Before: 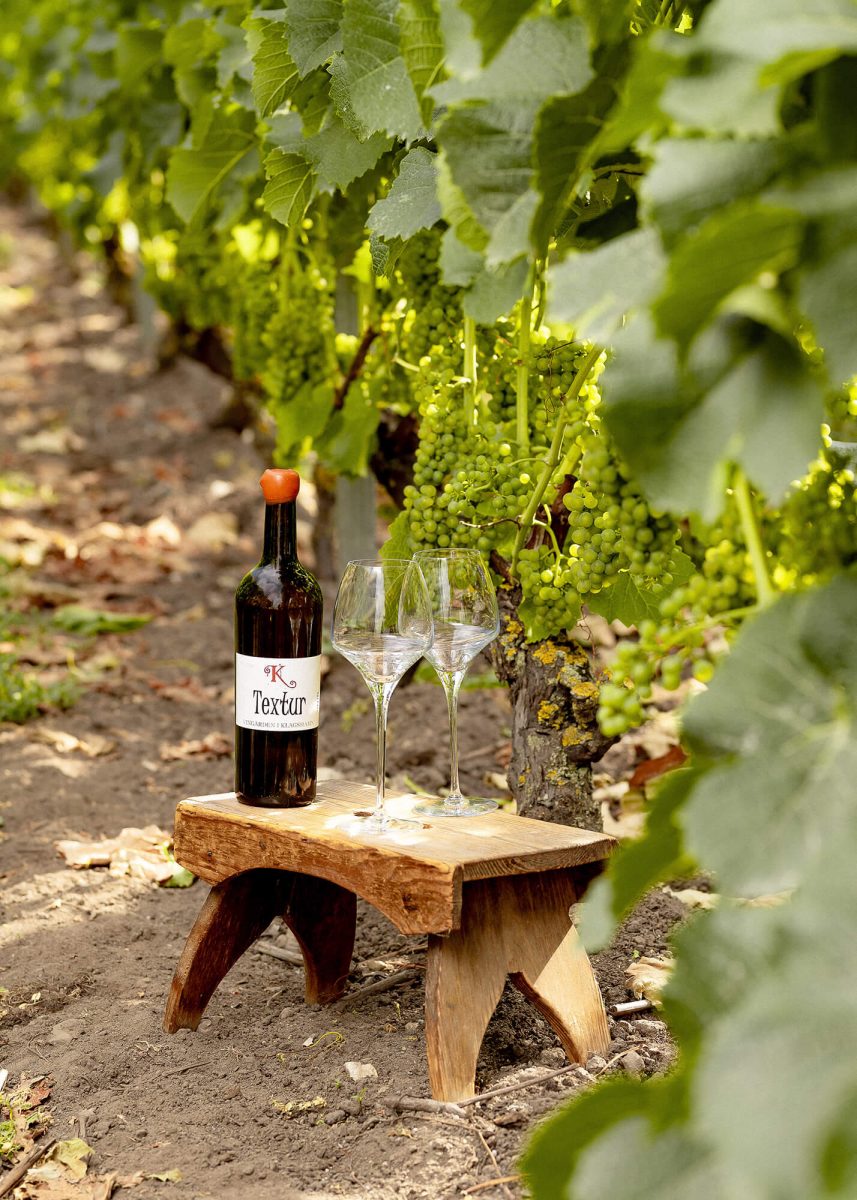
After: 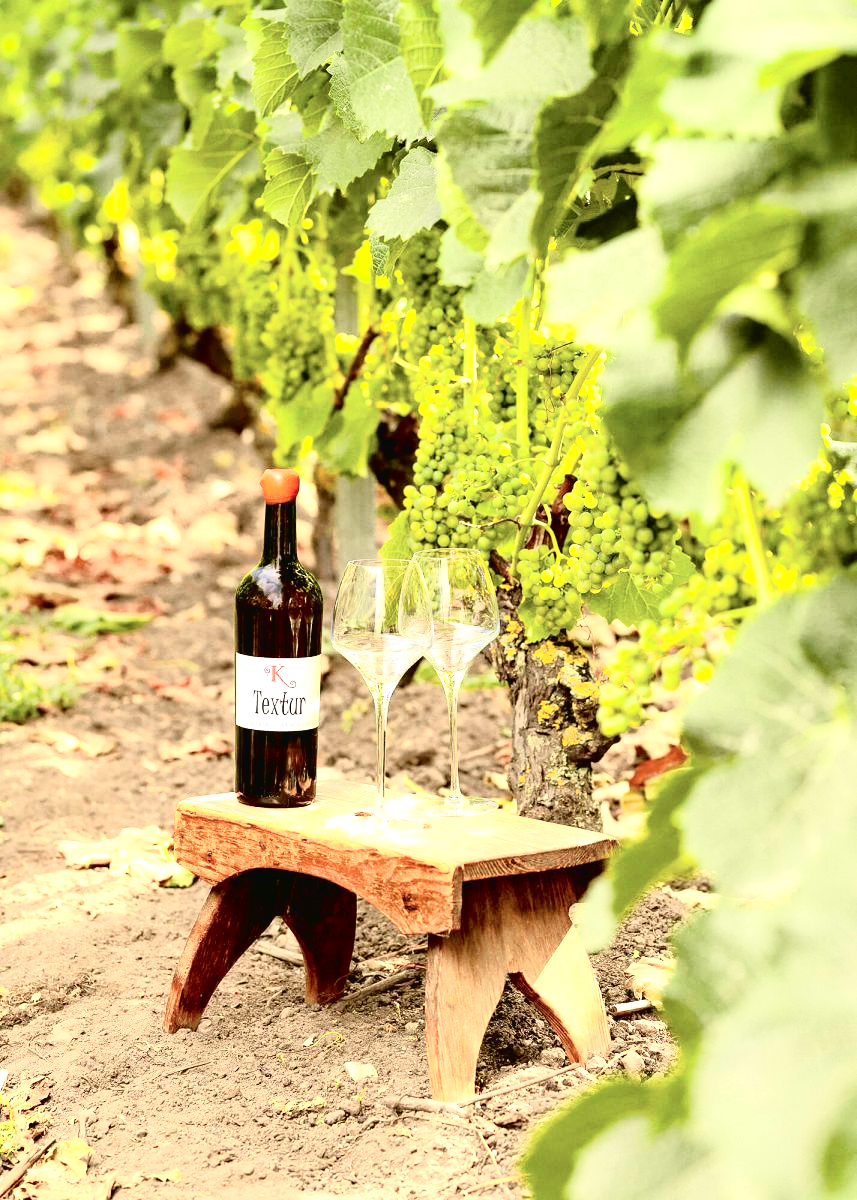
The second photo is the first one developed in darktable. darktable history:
exposure: black level correction 0.001, exposure 1.05 EV, compensate exposure bias true, compensate highlight preservation false
tone curve: curves: ch0 [(0, 0.023) (0.087, 0.065) (0.184, 0.168) (0.45, 0.54) (0.57, 0.683) (0.706, 0.841) (0.877, 0.948) (1, 0.984)]; ch1 [(0, 0) (0.388, 0.369) (0.447, 0.447) (0.505, 0.5) (0.534, 0.535) (0.563, 0.563) (0.579, 0.59) (0.644, 0.663) (1, 1)]; ch2 [(0, 0) (0.301, 0.259) (0.385, 0.395) (0.492, 0.496) (0.518, 0.537) (0.583, 0.605) (0.673, 0.667) (1, 1)], color space Lab, independent channels, preserve colors none
